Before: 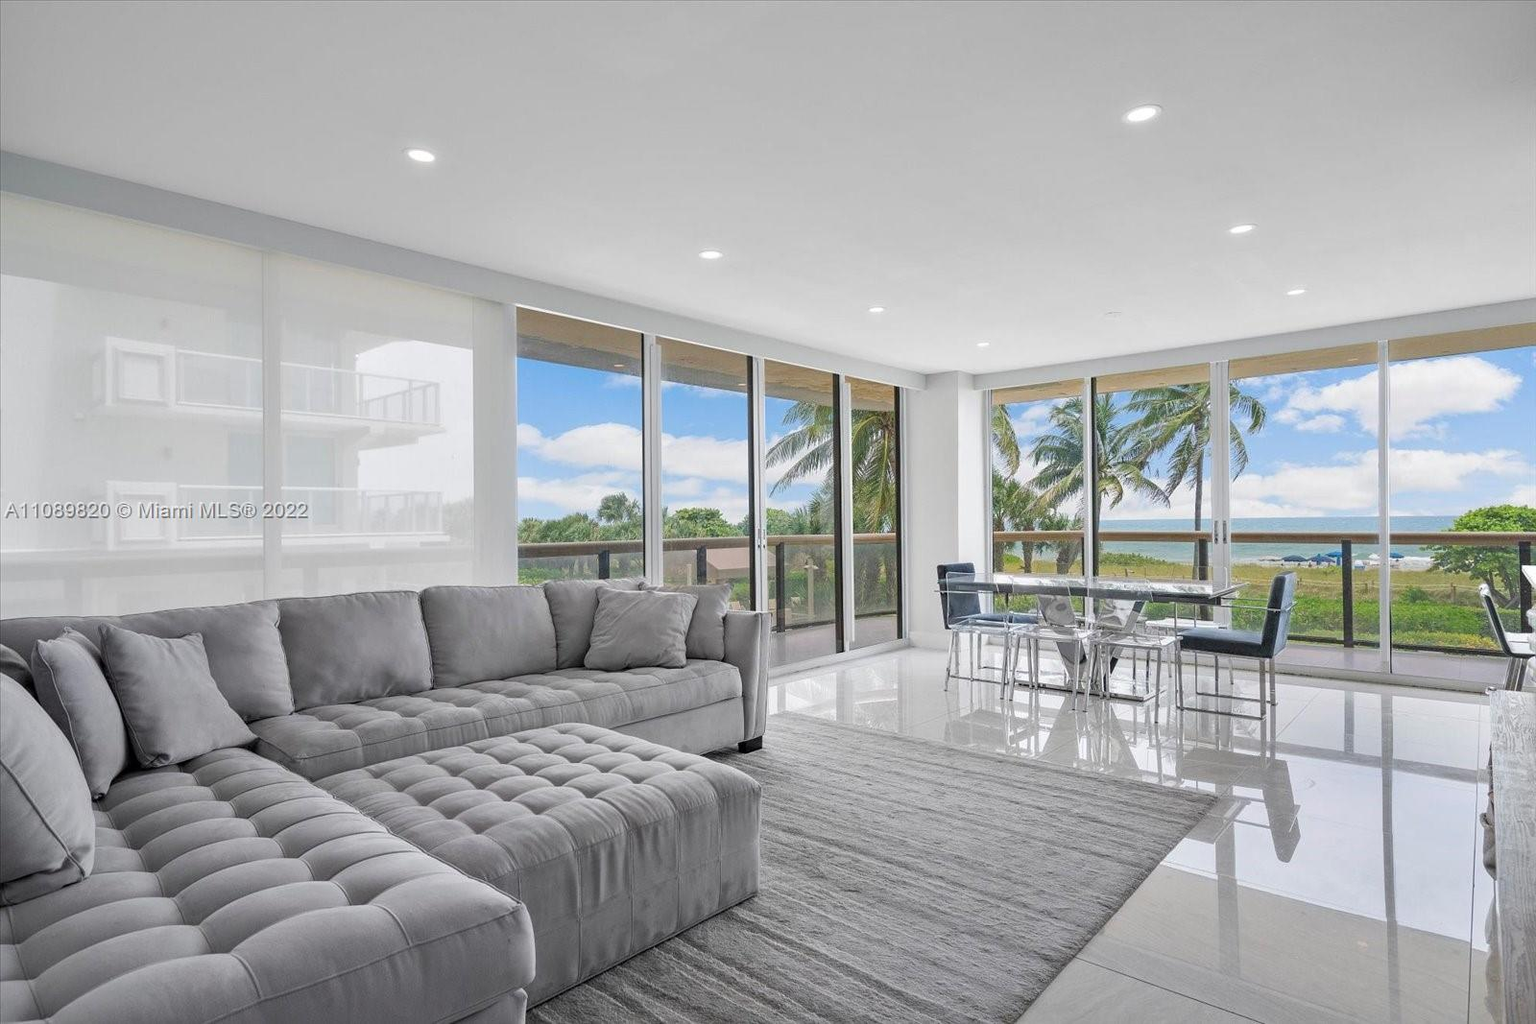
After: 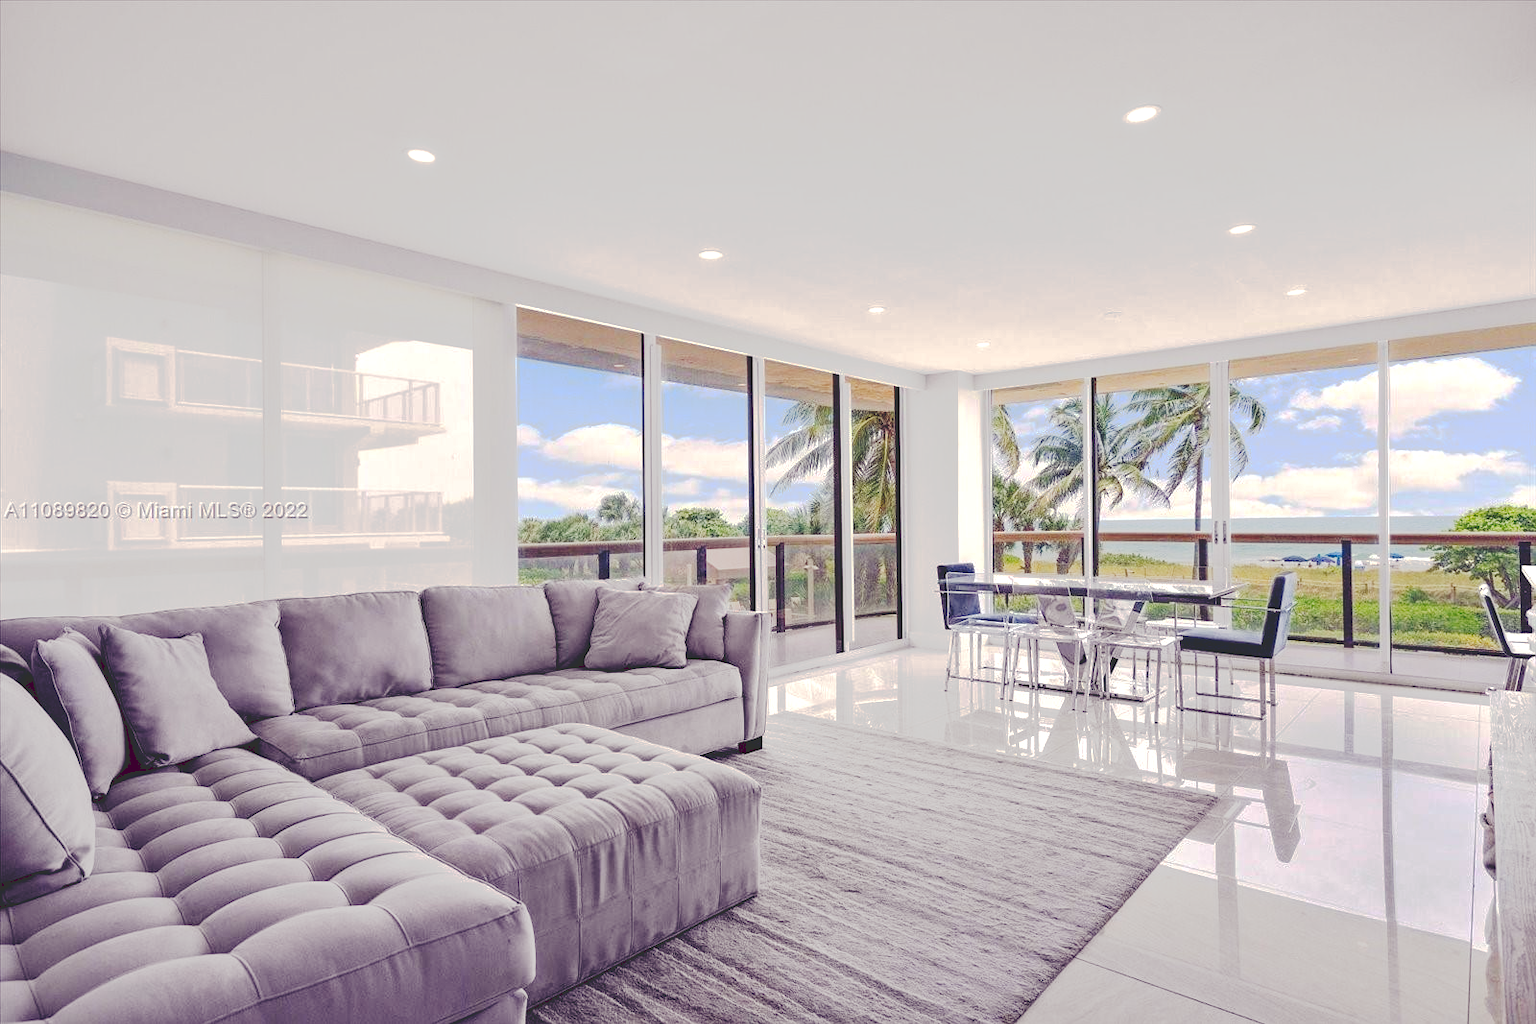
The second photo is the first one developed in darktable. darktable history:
tone curve: curves: ch0 [(0, 0) (0.003, 0.185) (0.011, 0.185) (0.025, 0.187) (0.044, 0.185) (0.069, 0.185) (0.1, 0.18) (0.136, 0.18) (0.177, 0.179) (0.224, 0.202) (0.277, 0.252) (0.335, 0.343) (0.399, 0.452) (0.468, 0.553) (0.543, 0.643) (0.623, 0.717) (0.709, 0.778) (0.801, 0.82) (0.898, 0.856) (1, 1)], preserve colors none
color balance: lift [1.001, 0.997, 0.99, 1.01], gamma [1.007, 1, 0.975, 1.025], gain [1, 1.065, 1.052, 0.935], contrast 13.25%
tone equalizer: on, module defaults
